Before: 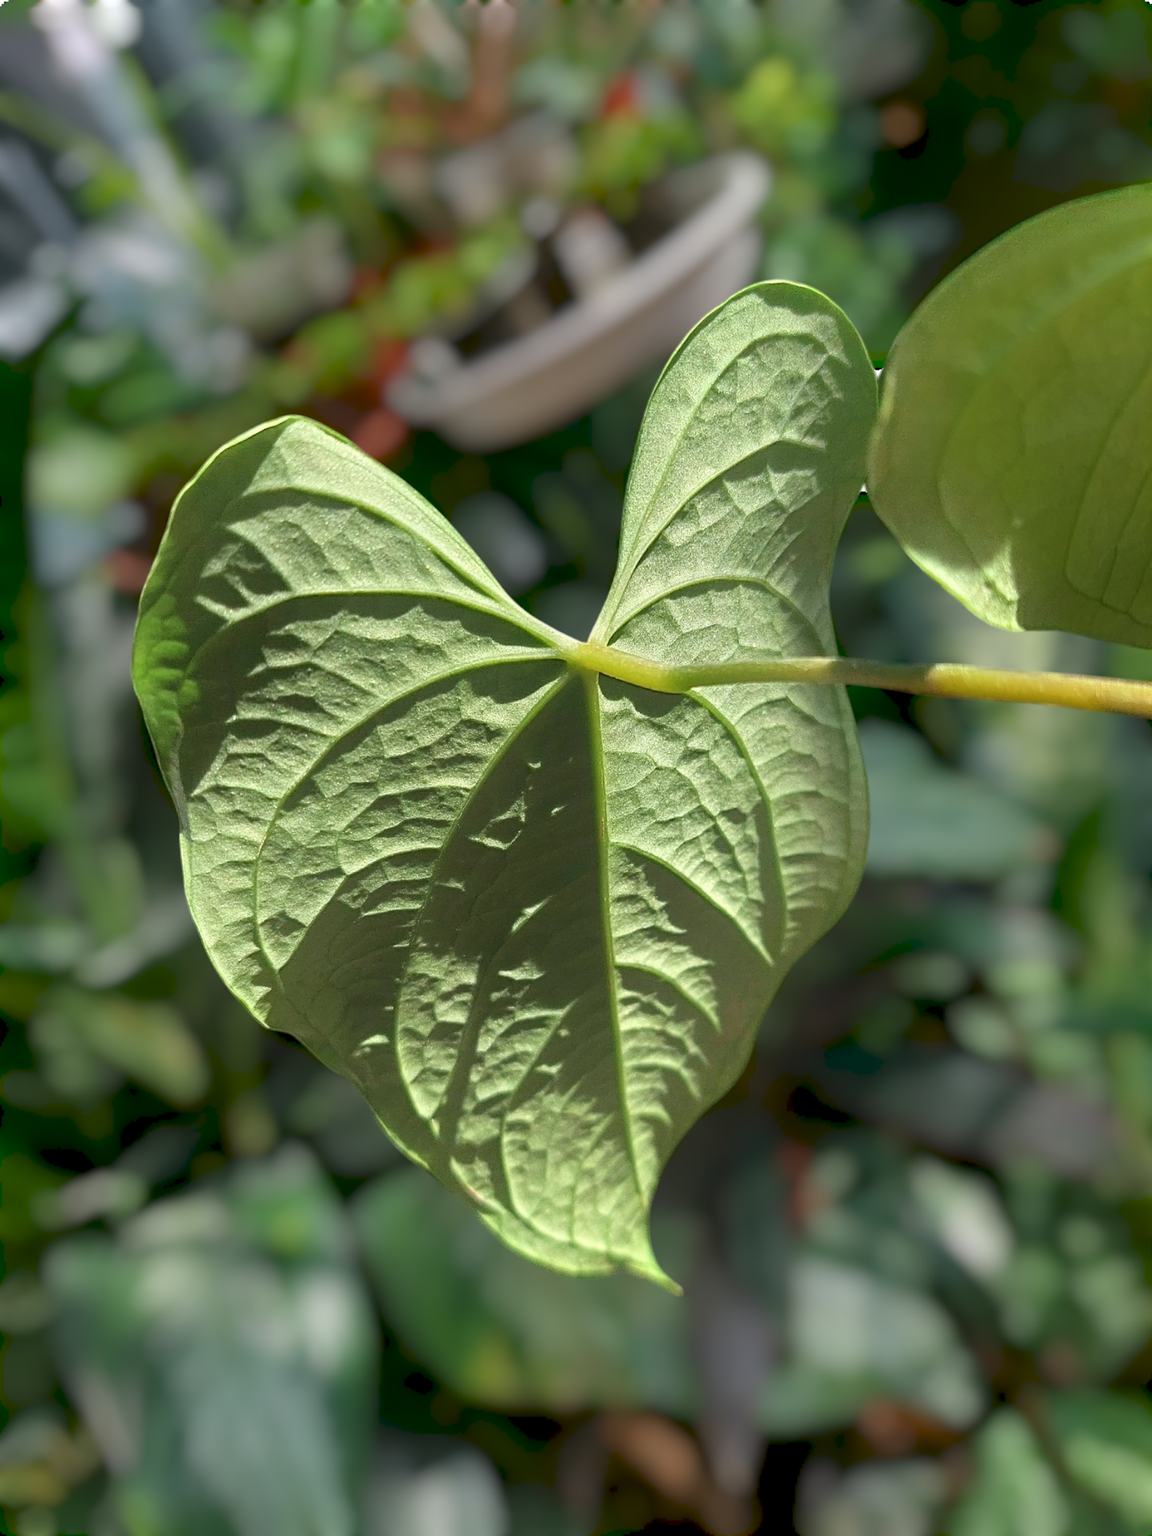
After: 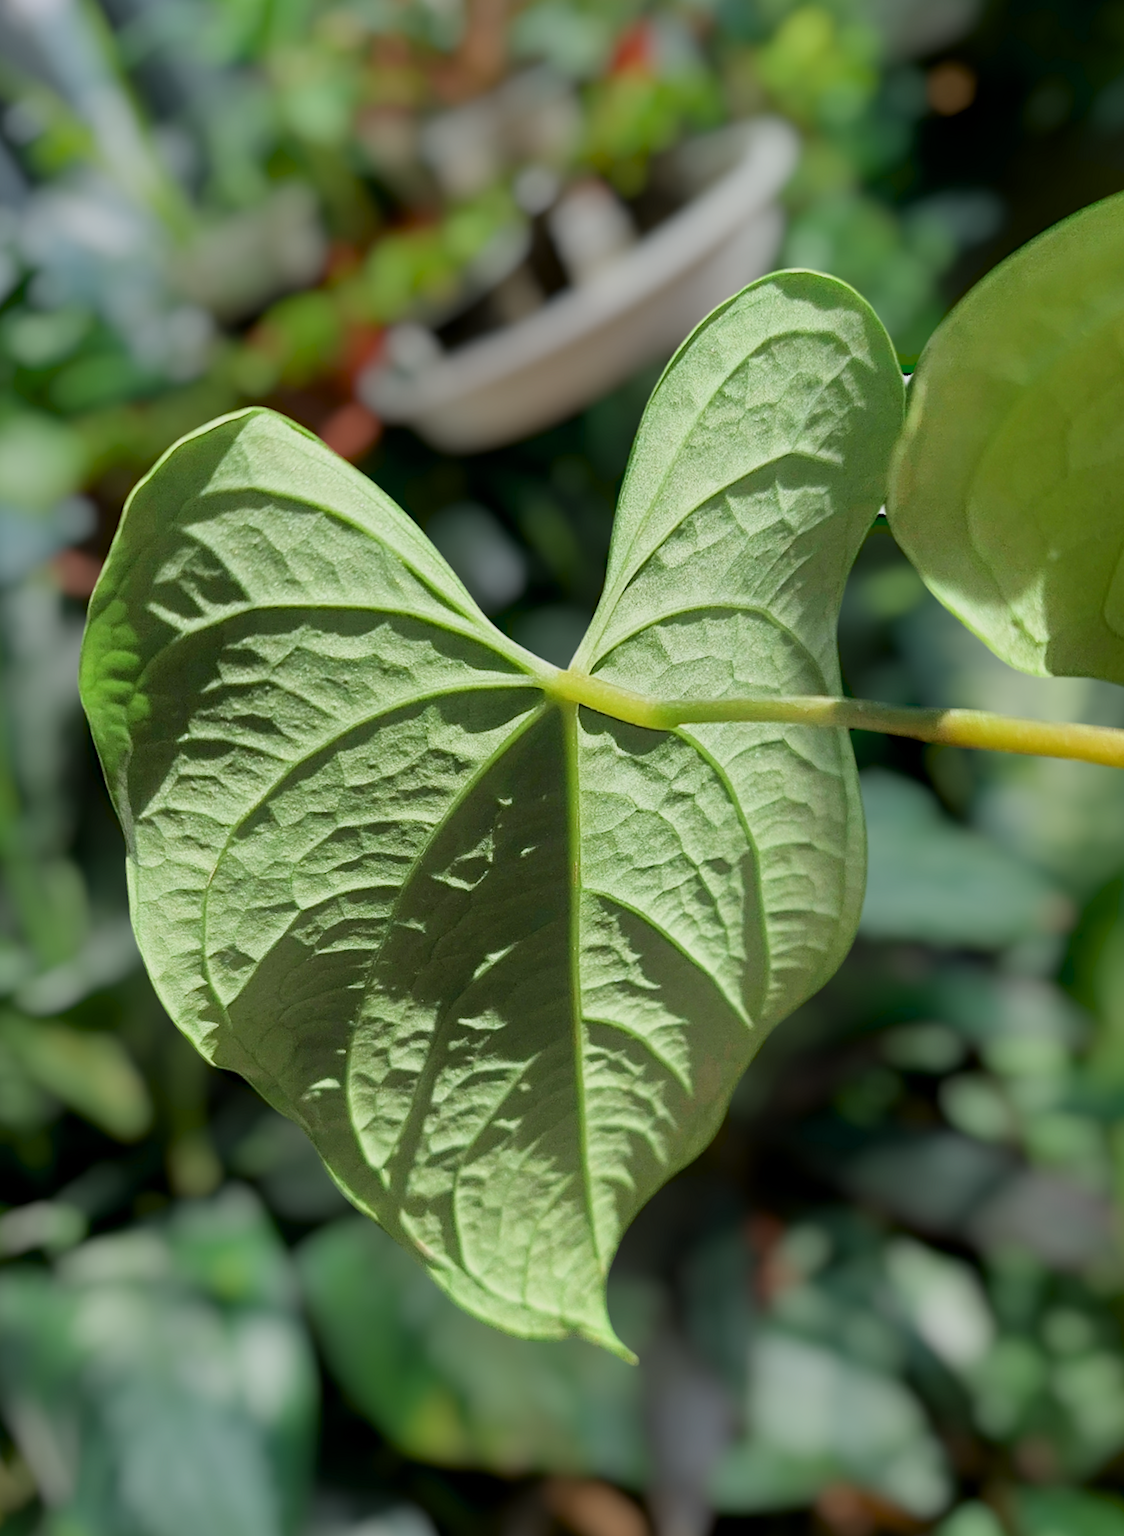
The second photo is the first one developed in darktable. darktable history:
rotate and perspective: rotation 0.074°, lens shift (vertical) 0.096, lens shift (horizontal) -0.041, crop left 0.043, crop right 0.952, crop top 0.024, crop bottom 0.979
color calibration: illuminant Planckian (black body), x 0.351, y 0.352, temperature 4794.27 K
crop and rotate: angle -2.38°
exposure: black level correction 0.005, exposure 0.286 EV, compensate highlight preservation false
filmic rgb: black relative exposure -7.65 EV, white relative exposure 4.56 EV, hardness 3.61, contrast 1.05
